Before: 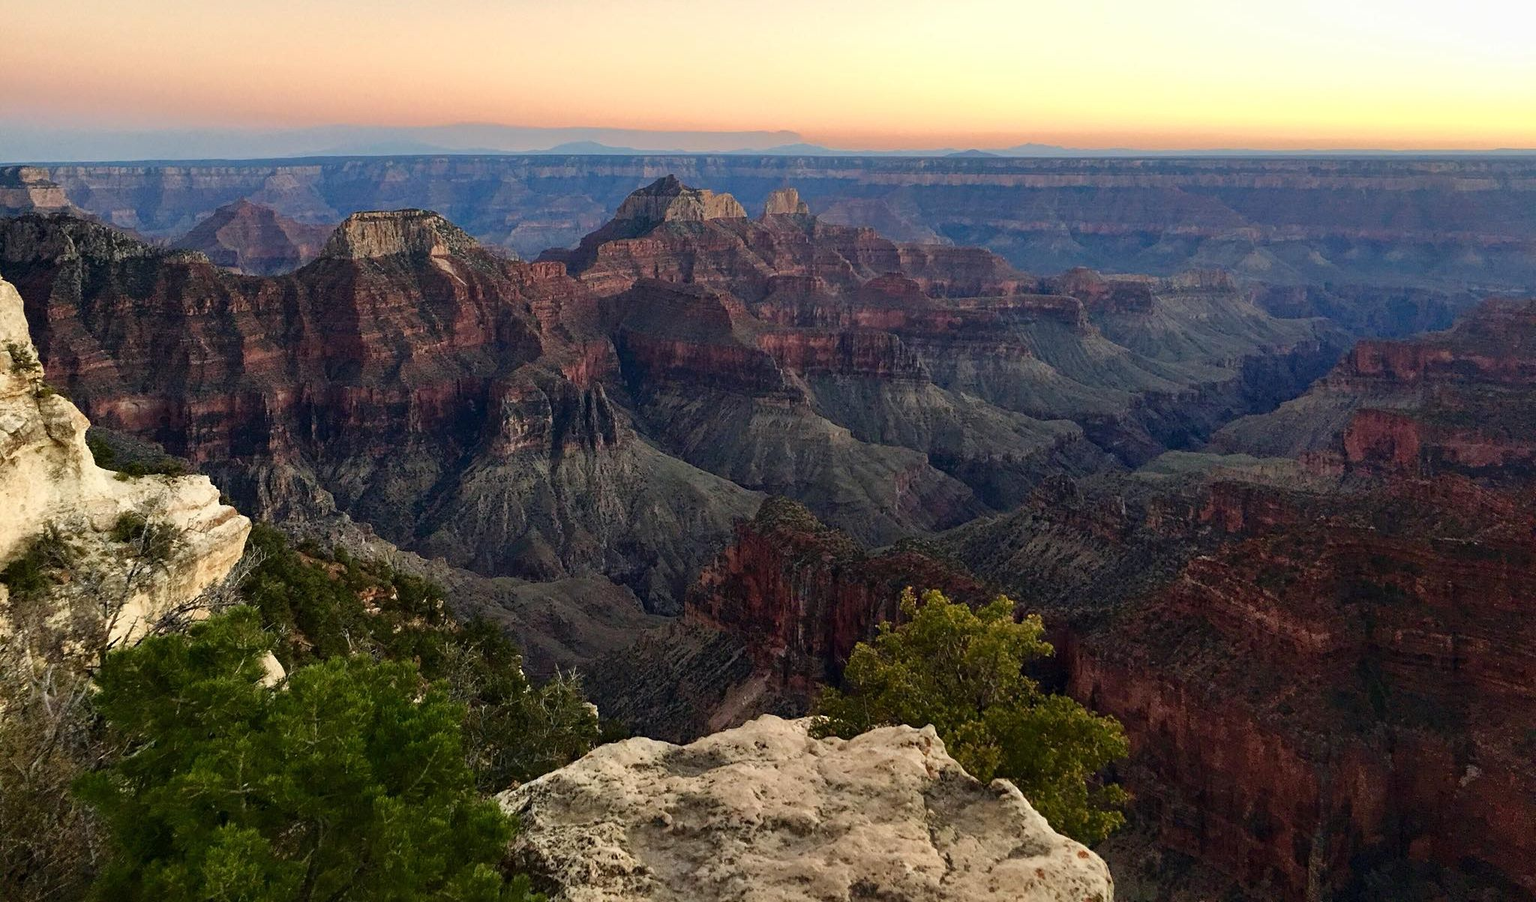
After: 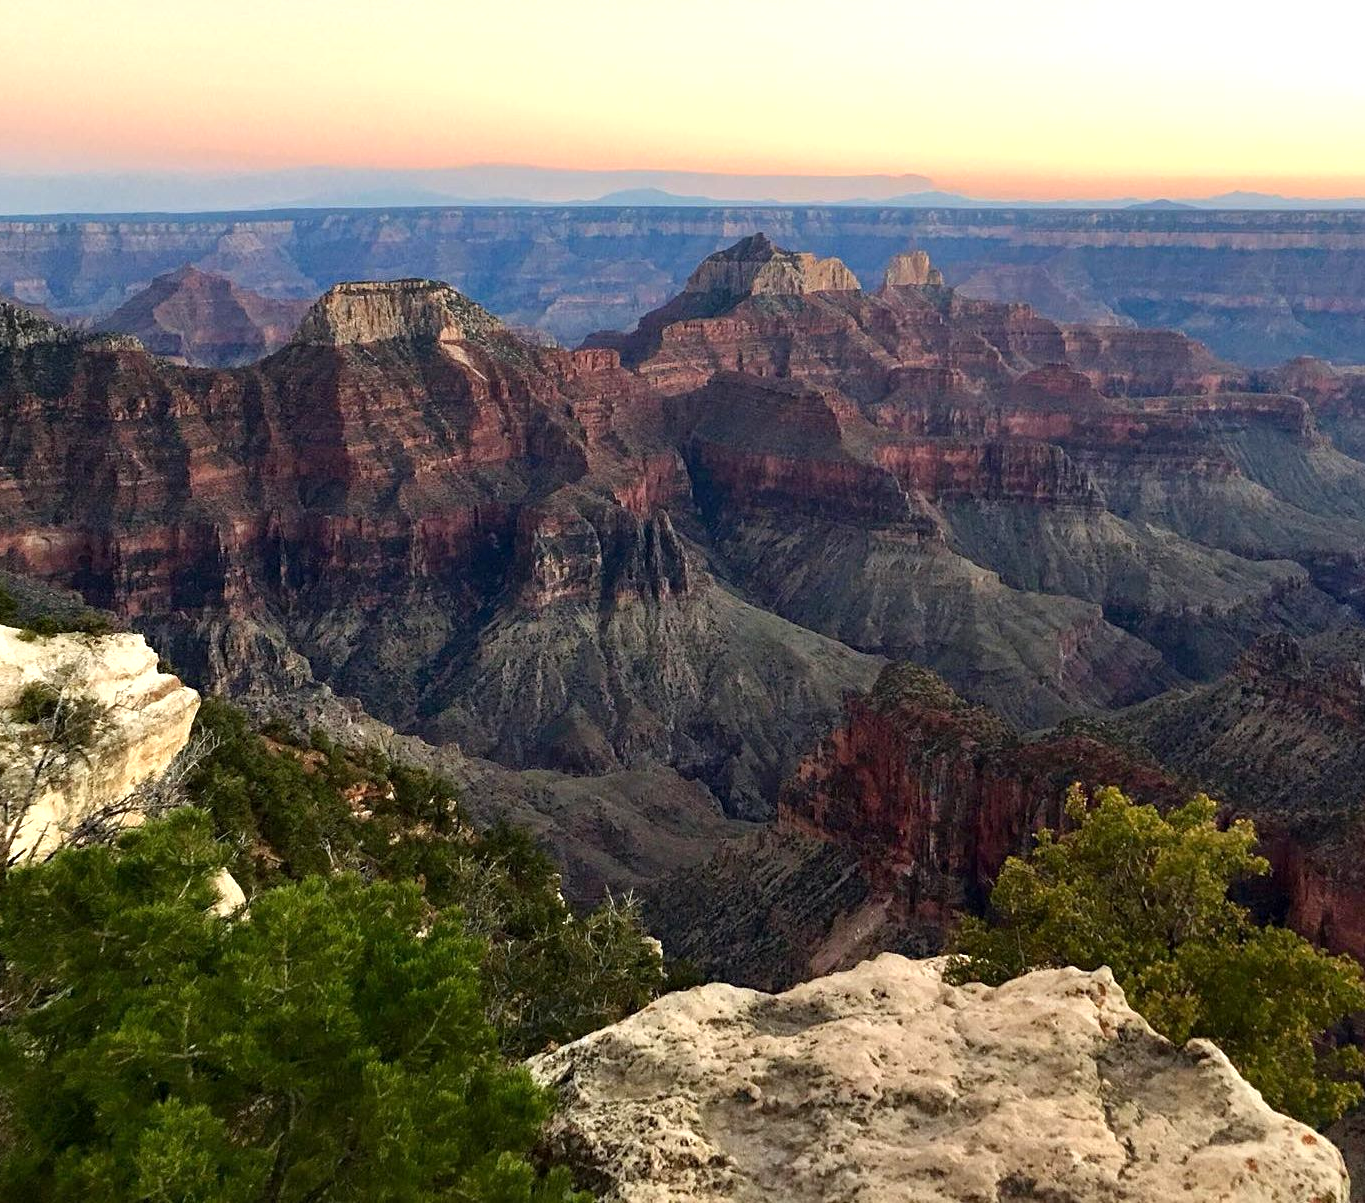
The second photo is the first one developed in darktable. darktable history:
crop and rotate: left 6.617%, right 26.717%
exposure: black level correction 0.001, exposure 0.5 EV, compensate exposure bias true, compensate highlight preservation false
